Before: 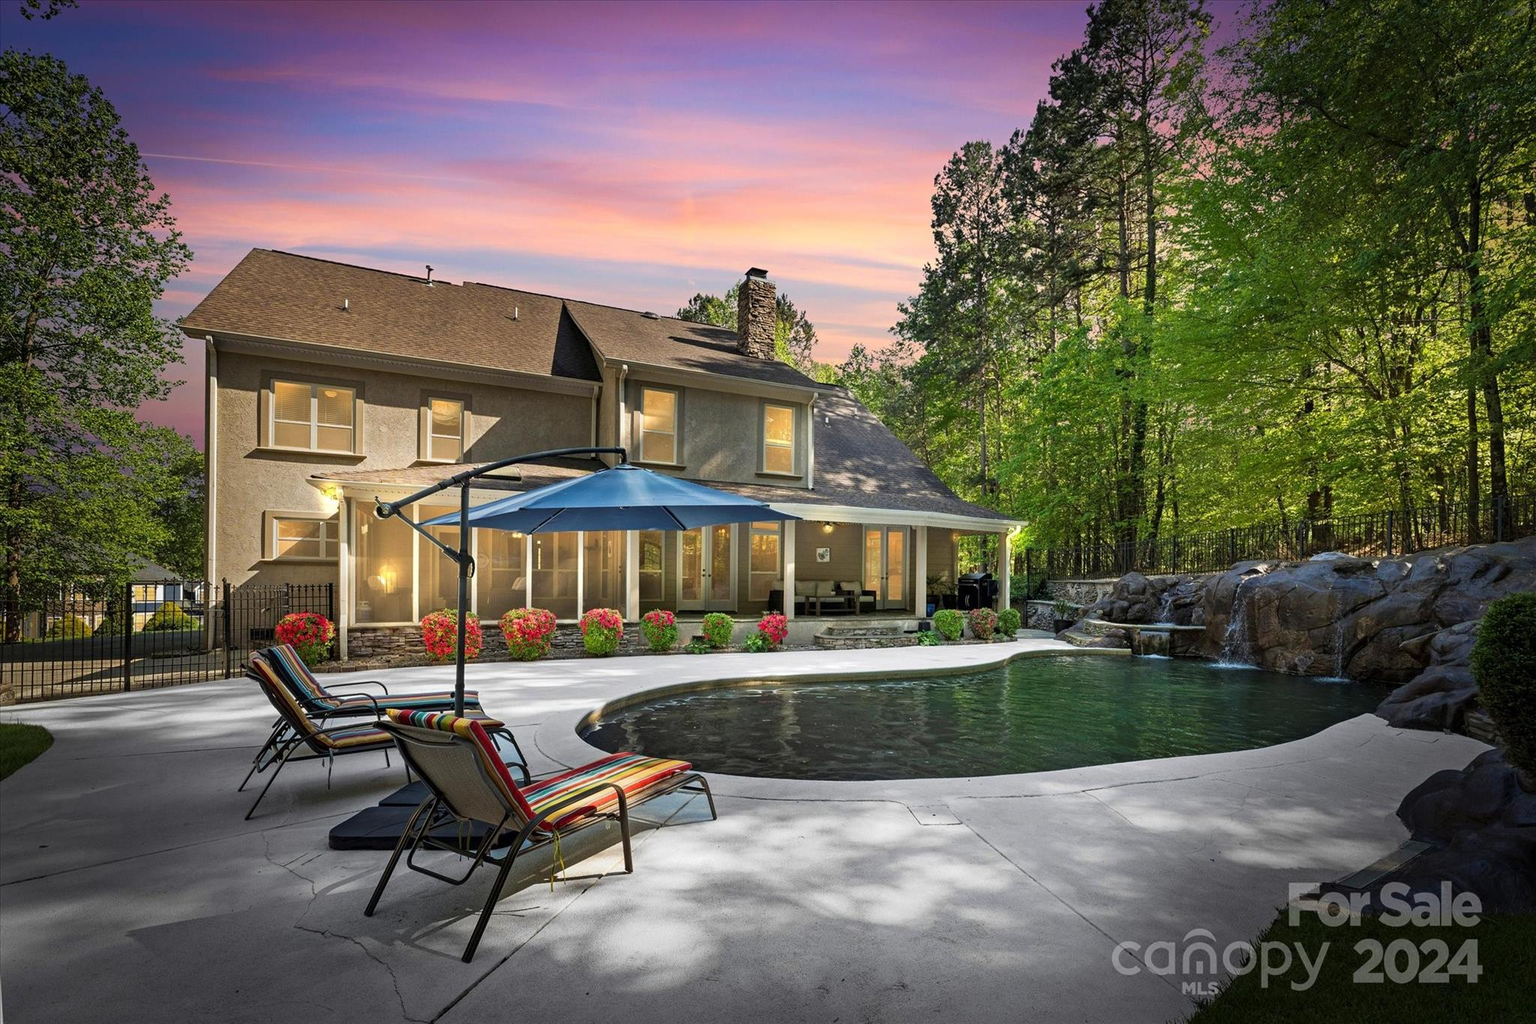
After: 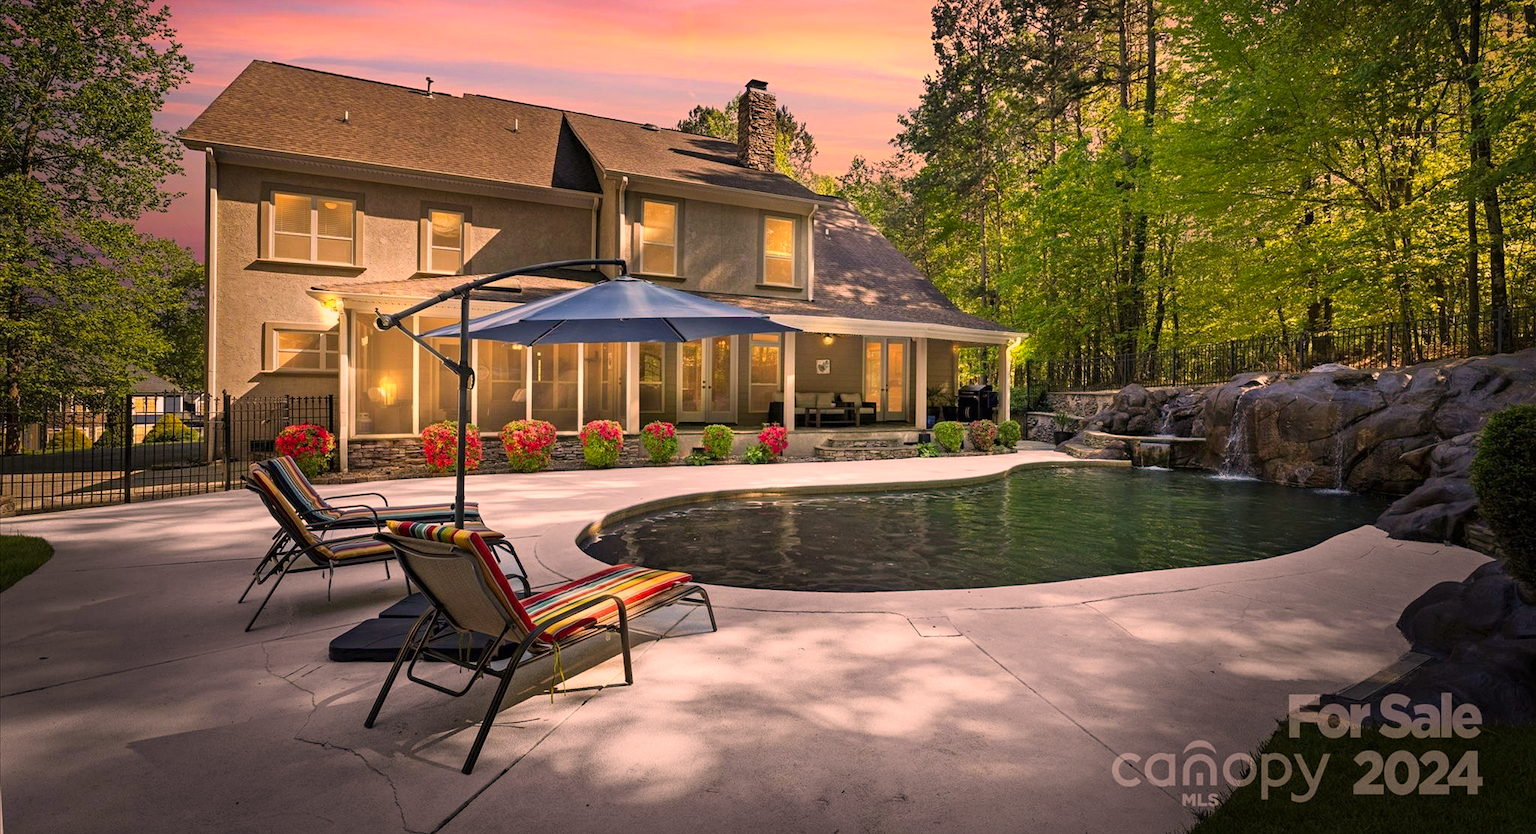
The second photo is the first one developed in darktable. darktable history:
crop and rotate: top 18.412%
color correction: highlights a* 20.98, highlights b* 19.25
